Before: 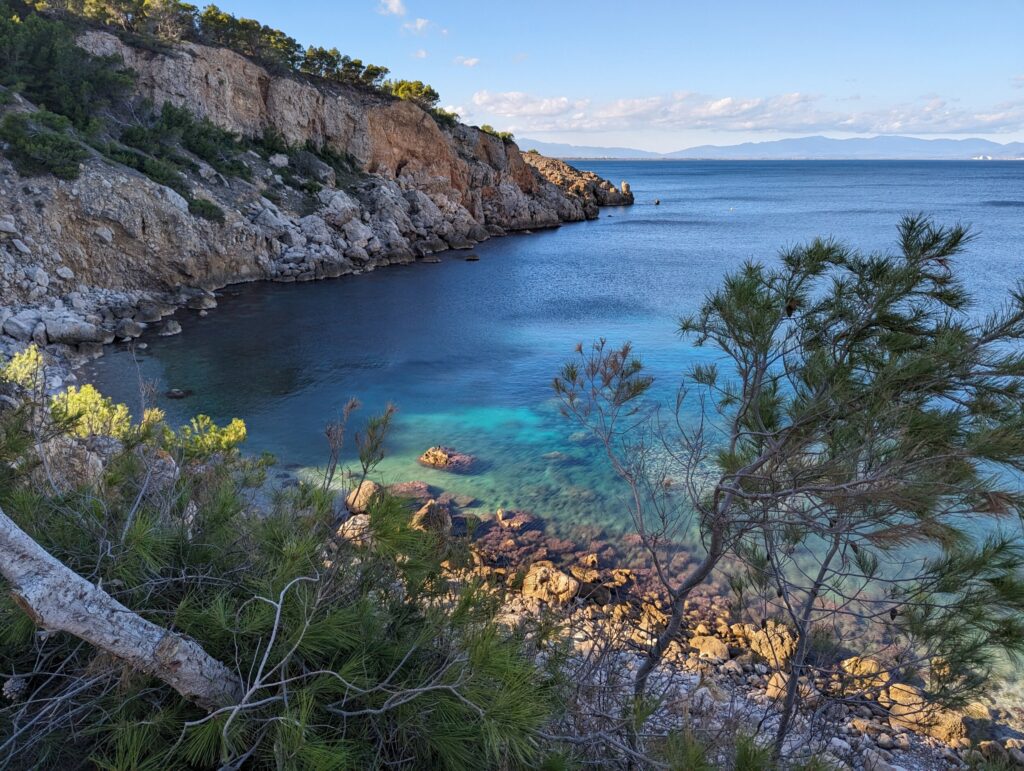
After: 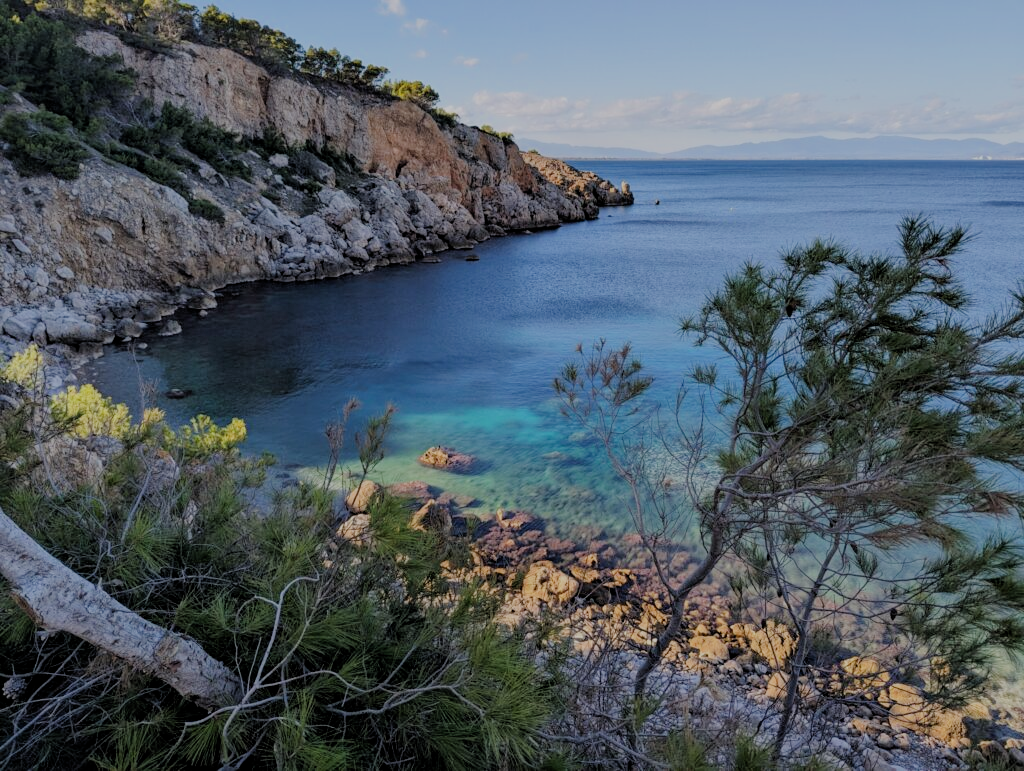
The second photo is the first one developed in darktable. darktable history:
filmic rgb: middle gray luminance 17.76%, black relative exposure -7.51 EV, white relative exposure 8.45 EV, target black luminance 0%, hardness 2.23, latitude 18.31%, contrast 0.877, highlights saturation mix 3.61%, shadows ↔ highlights balance 10.33%
